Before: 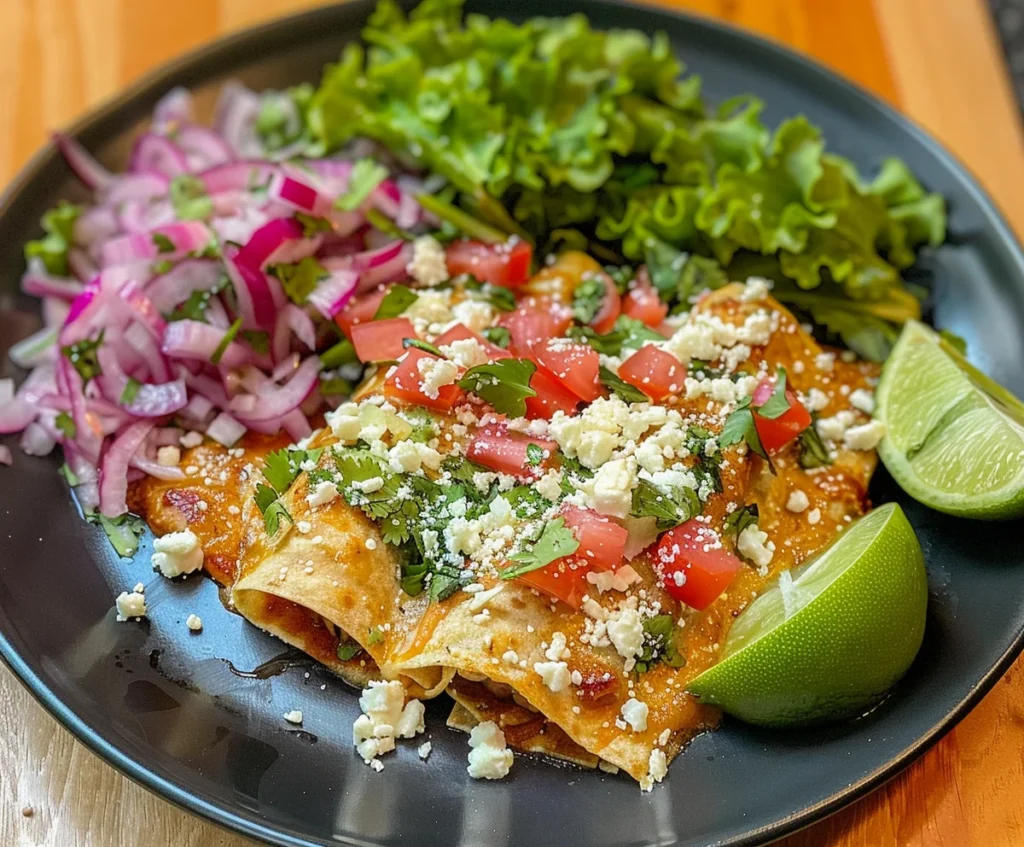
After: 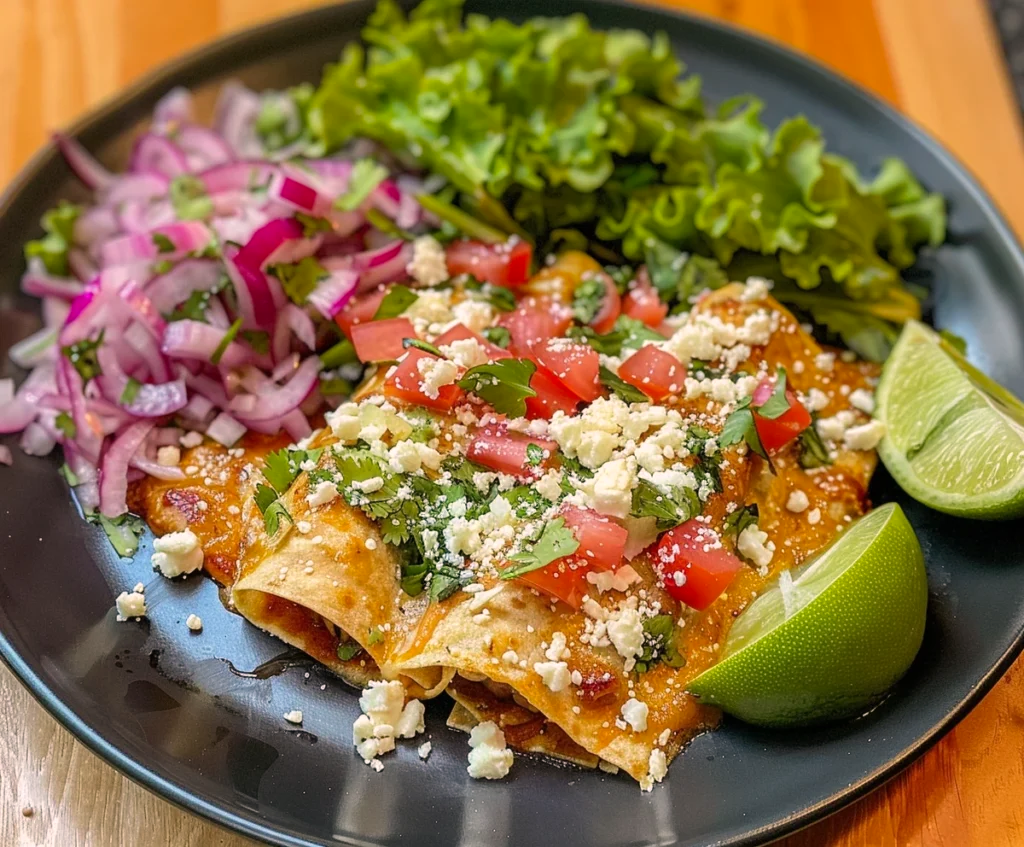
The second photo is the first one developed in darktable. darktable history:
color correction: highlights a* 6.86, highlights b* 4.42
